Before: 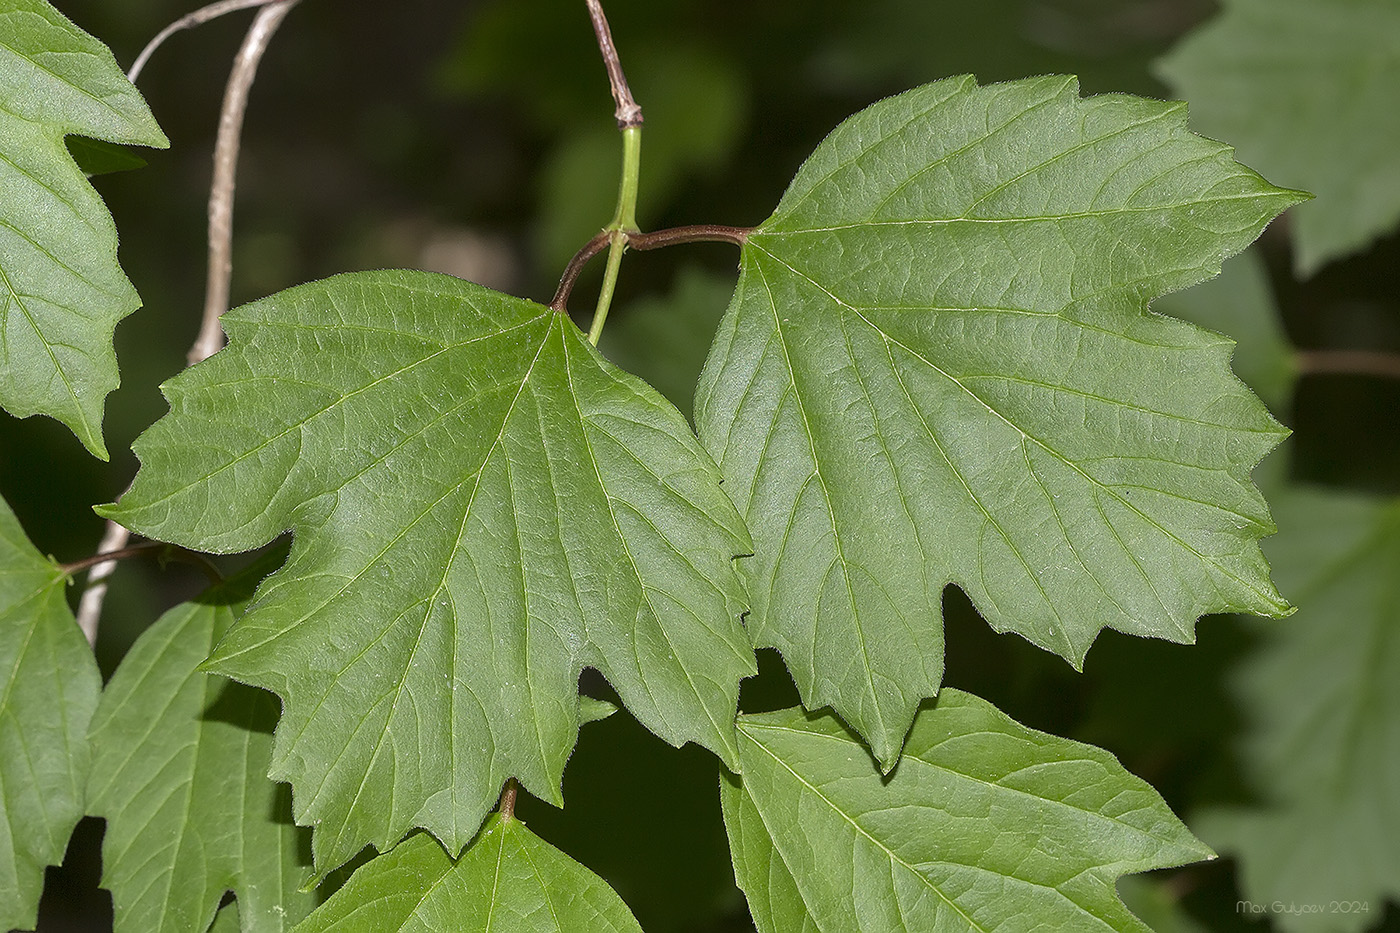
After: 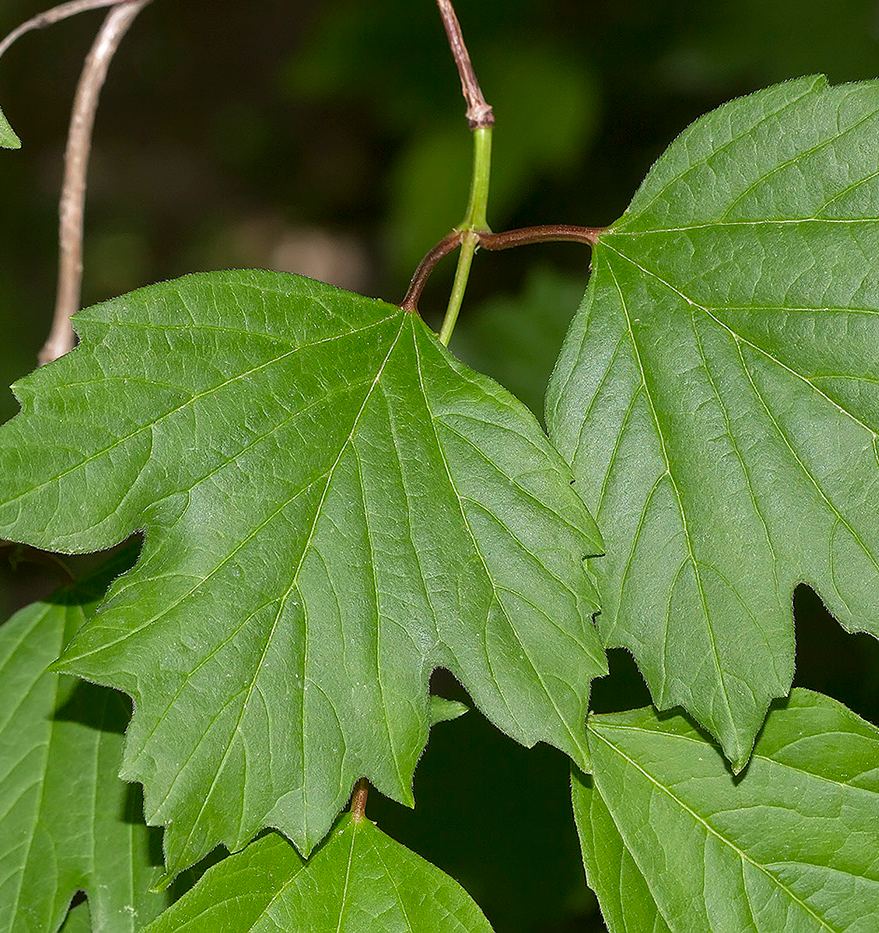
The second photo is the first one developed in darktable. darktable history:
crop: left 10.644%, right 26.528%
color balance rgb: perceptual saturation grading › global saturation 10%, global vibrance 10%
